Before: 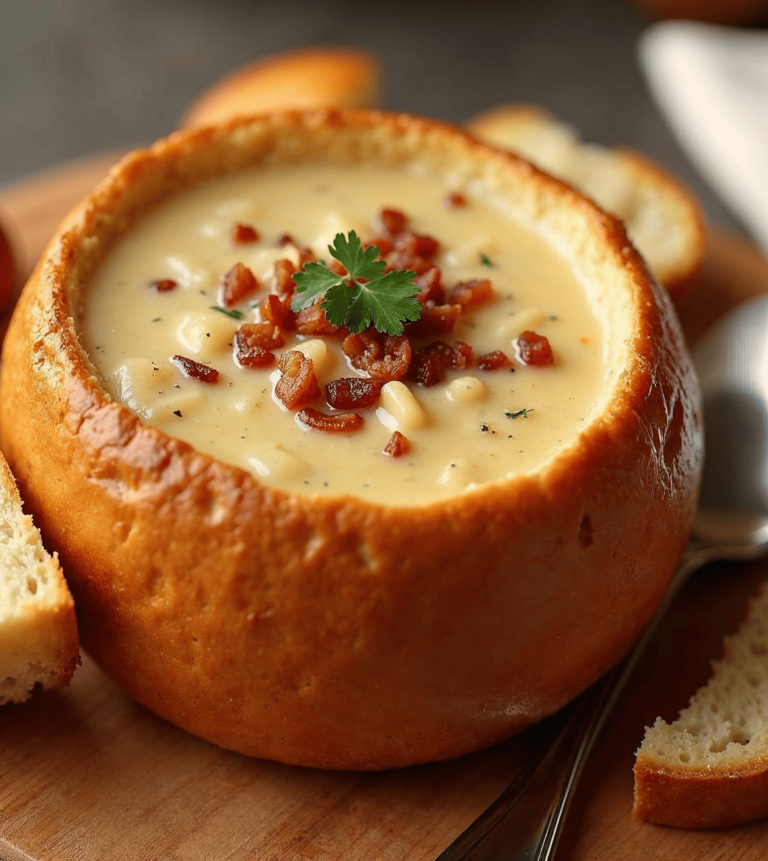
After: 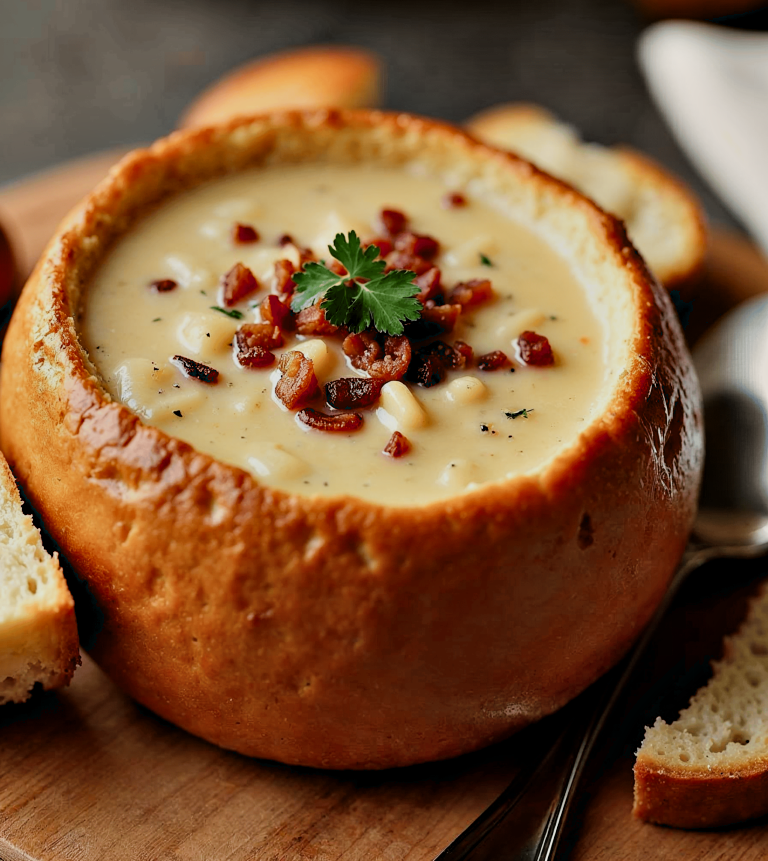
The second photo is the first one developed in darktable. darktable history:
filmic rgb: black relative exposure -7.65 EV, white relative exposure 4.56 EV, hardness 3.61
contrast equalizer: octaves 7, y [[0.6 ×6], [0.55 ×6], [0 ×6], [0 ×6], [0 ×6]]
